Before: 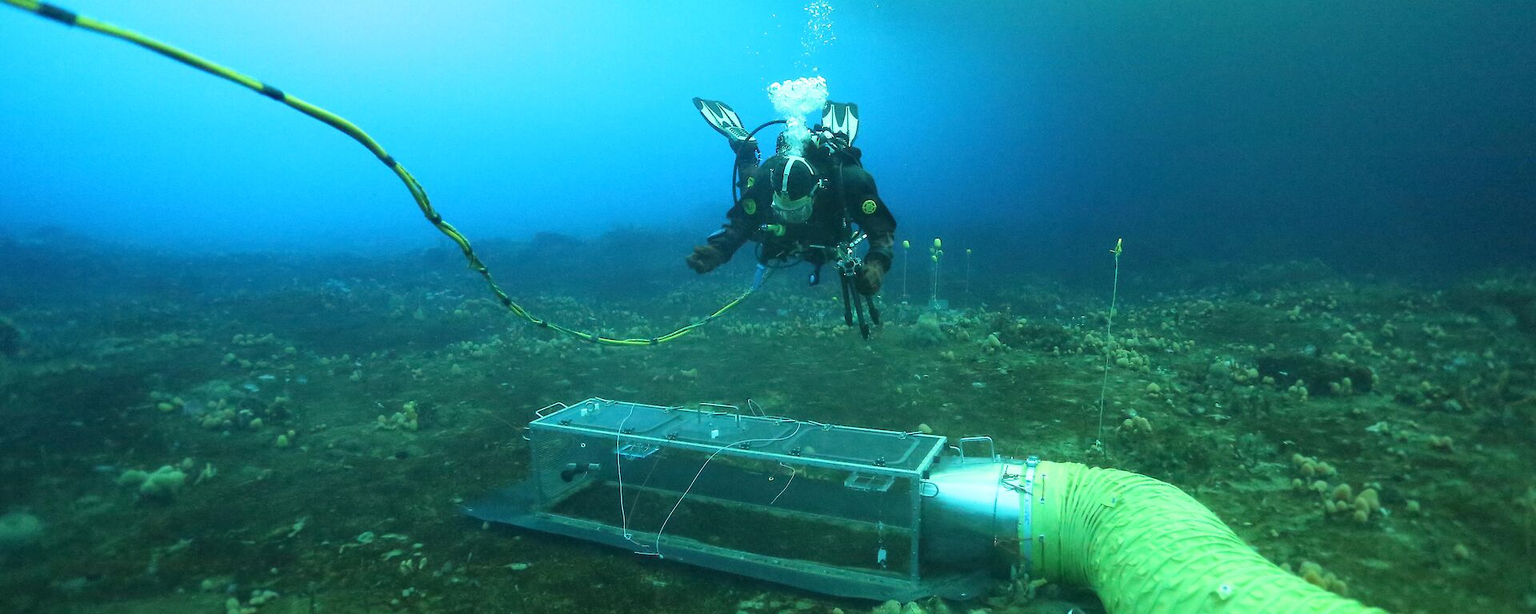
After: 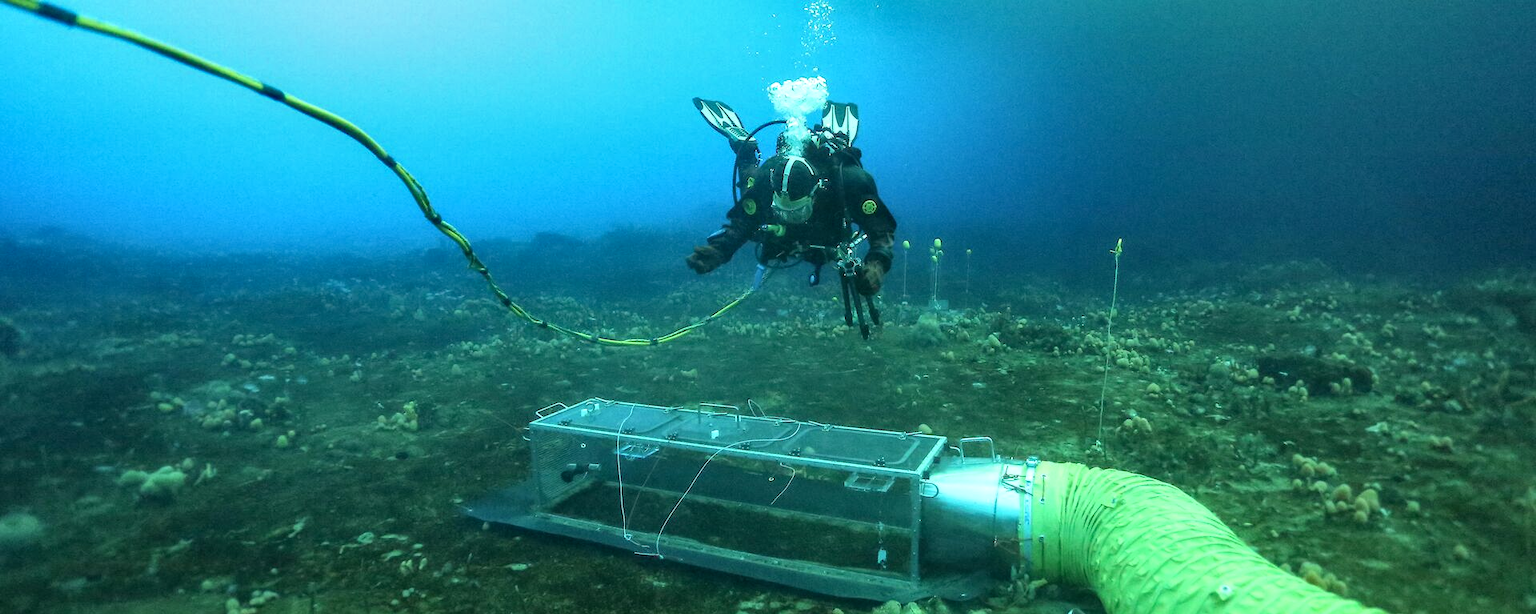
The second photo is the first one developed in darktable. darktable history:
local contrast: detail 130%
shadows and highlights: shadows 31.71, highlights -31.42, shadows color adjustment 99.16%, highlights color adjustment 0.641%, soften with gaussian
